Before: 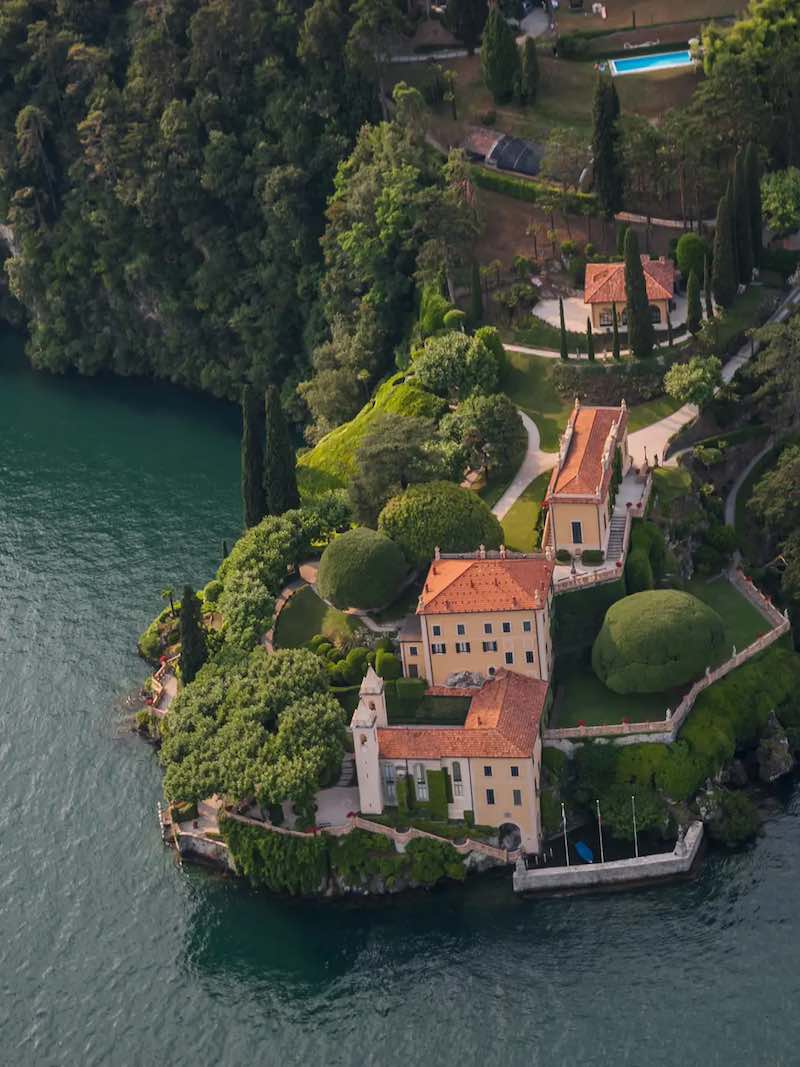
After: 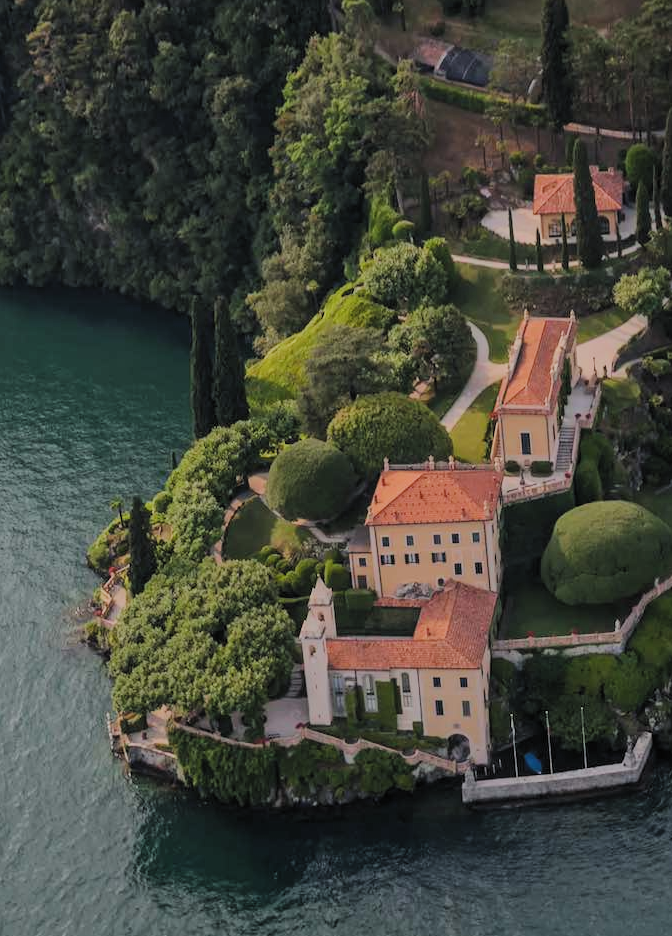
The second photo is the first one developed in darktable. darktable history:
exposure: exposure 0.127 EV, compensate highlight preservation false
filmic rgb: black relative exposure -6.21 EV, white relative exposure 6.95 EV, hardness 2.25, color science v5 (2021), contrast in shadows safe, contrast in highlights safe
crop: left 6.407%, top 8.341%, right 9.548%, bottom 3.909%
